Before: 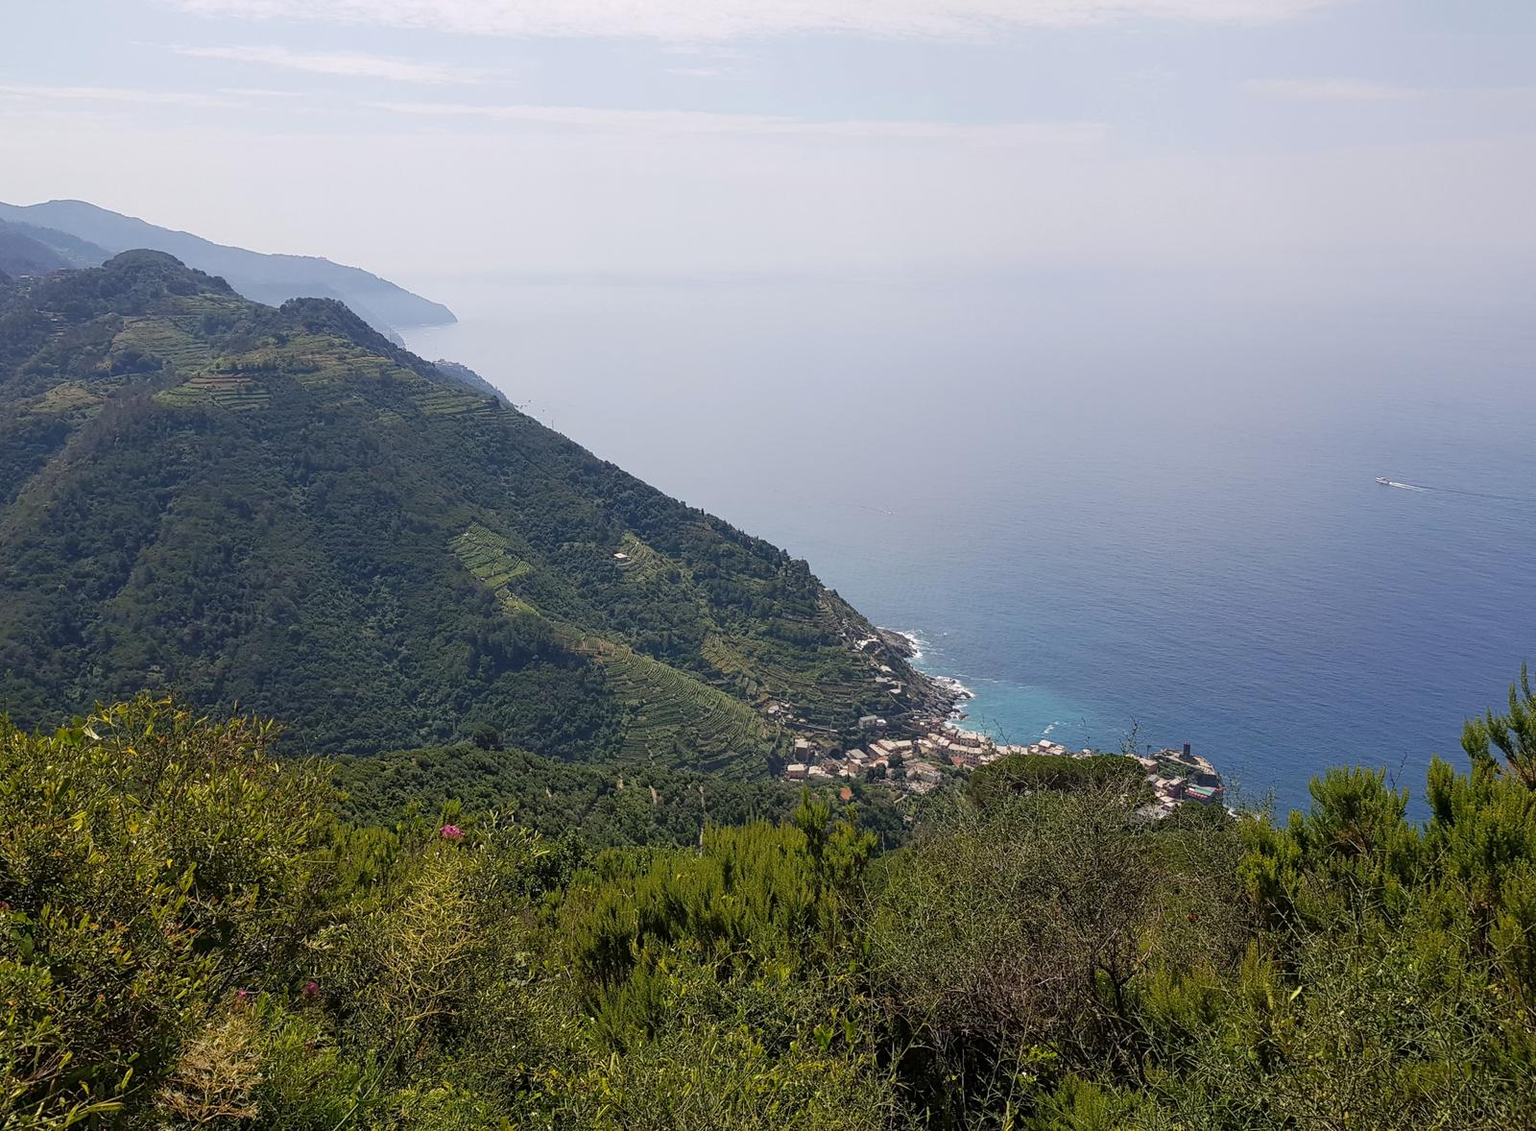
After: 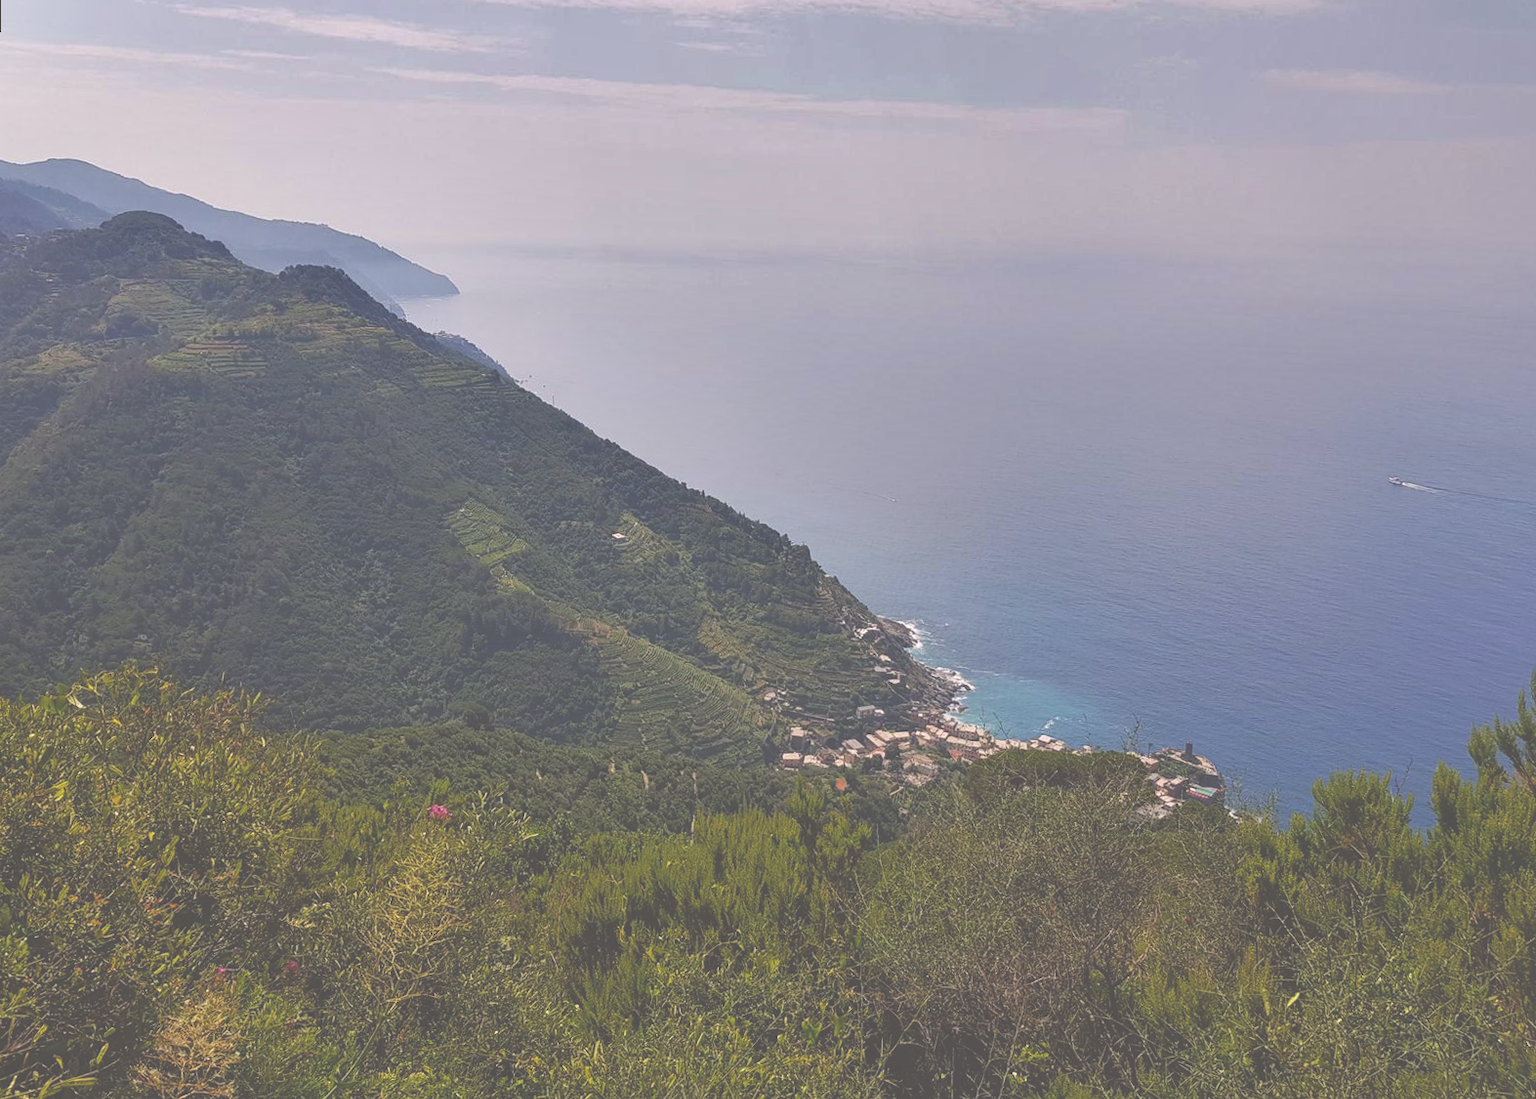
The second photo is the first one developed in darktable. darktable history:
rotate and perspective: rotation 1.57°, crop left 0.018, crop right 0.982, crop top 0.039, crop bottom 0.961
exposure: black level correction -0.087, compensate highlight preservation false
color correction: highlights a* 3.22, highlights b* 1.93, saturation 1.19
shadows and highlights: radius 100.41, shadows 50.55, highlights -64.36, highlights color adjustment 49.82%, soften with gaussian
